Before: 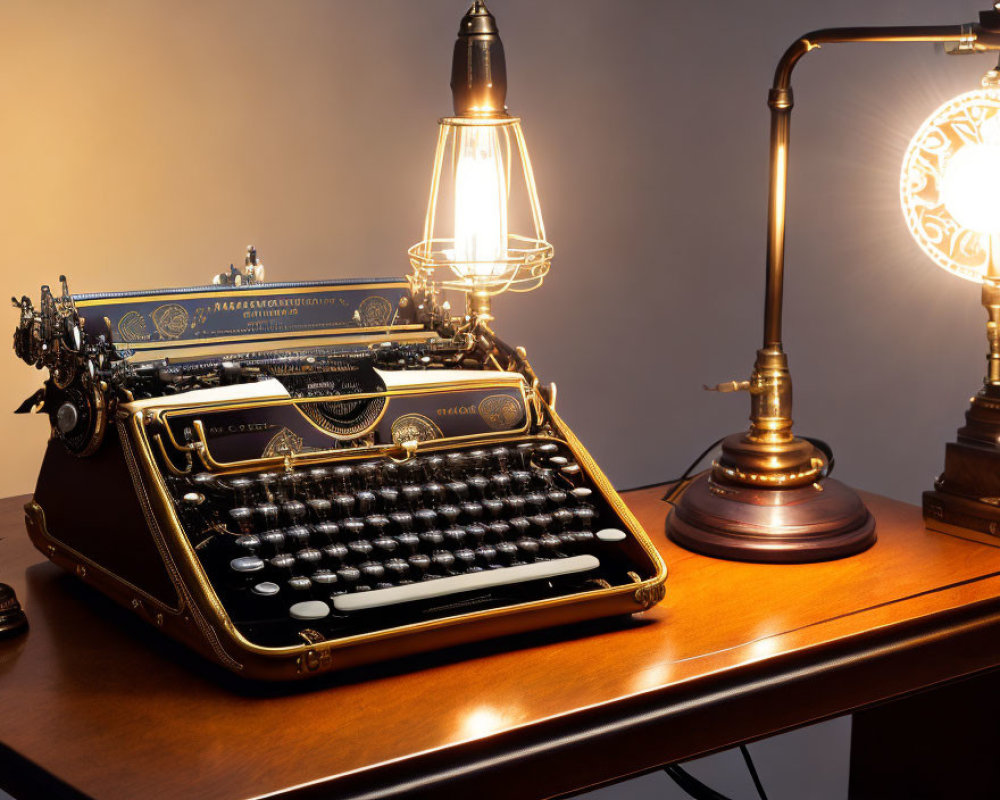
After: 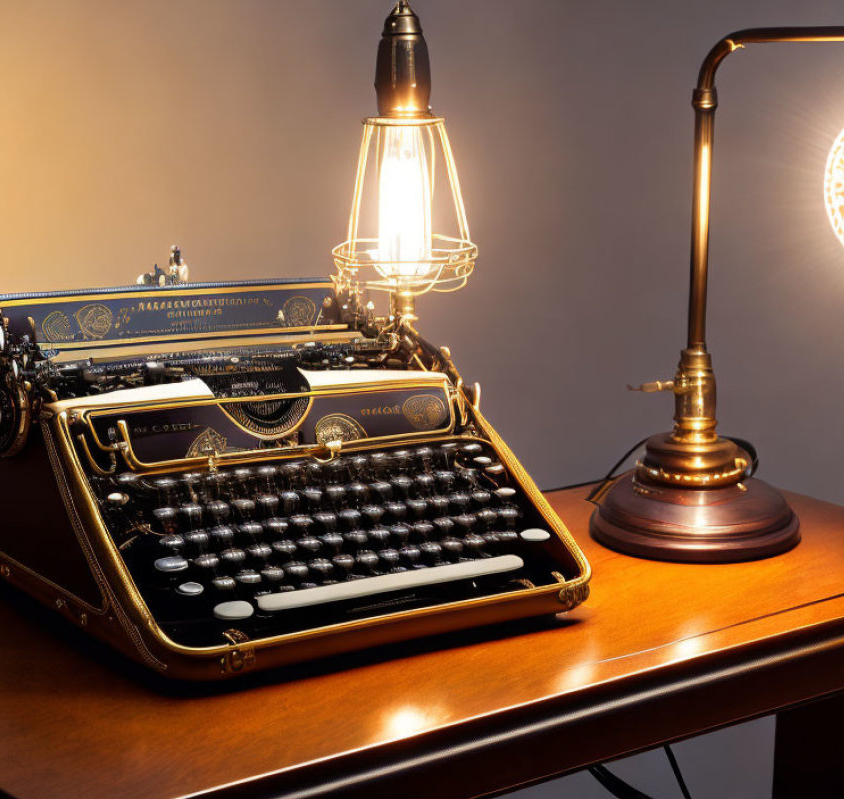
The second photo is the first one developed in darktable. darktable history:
crop: left 7.665%, right 7.849%
